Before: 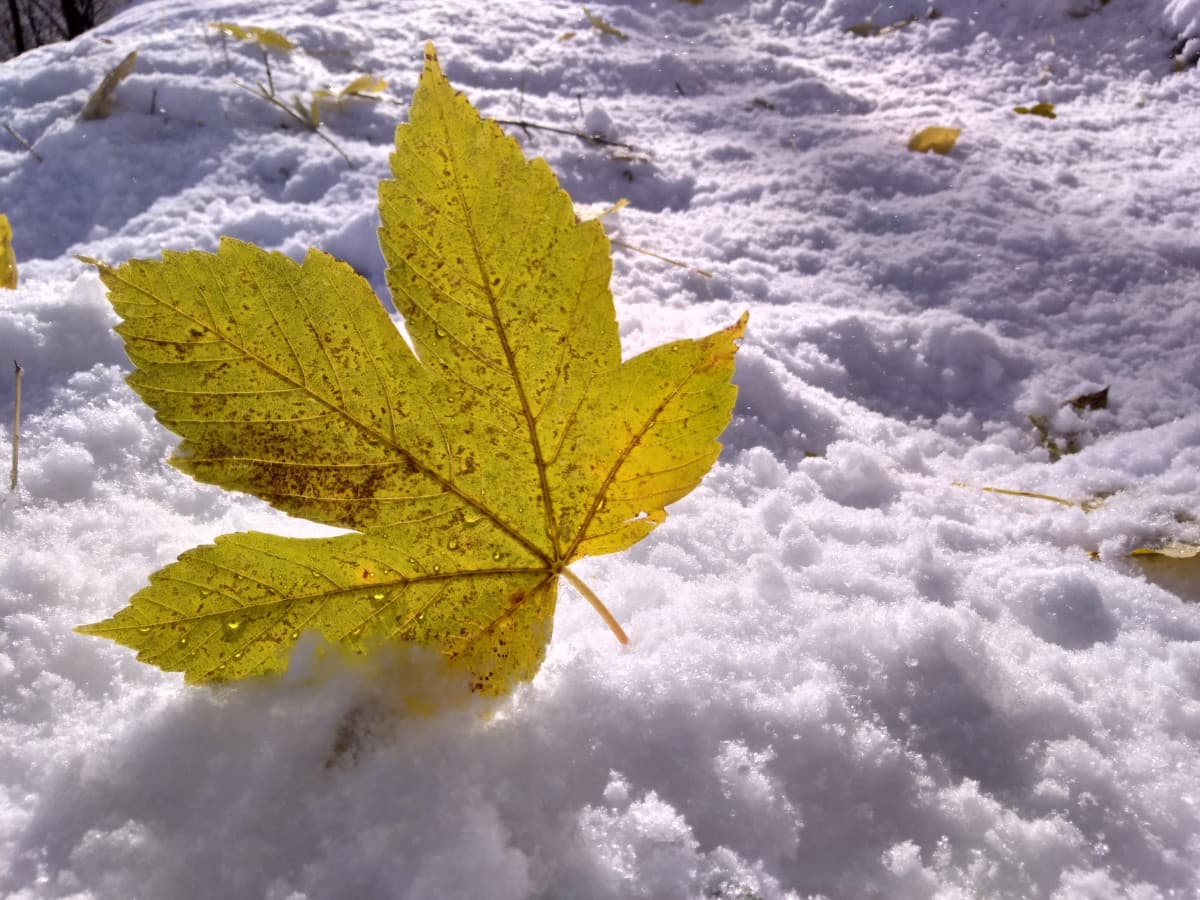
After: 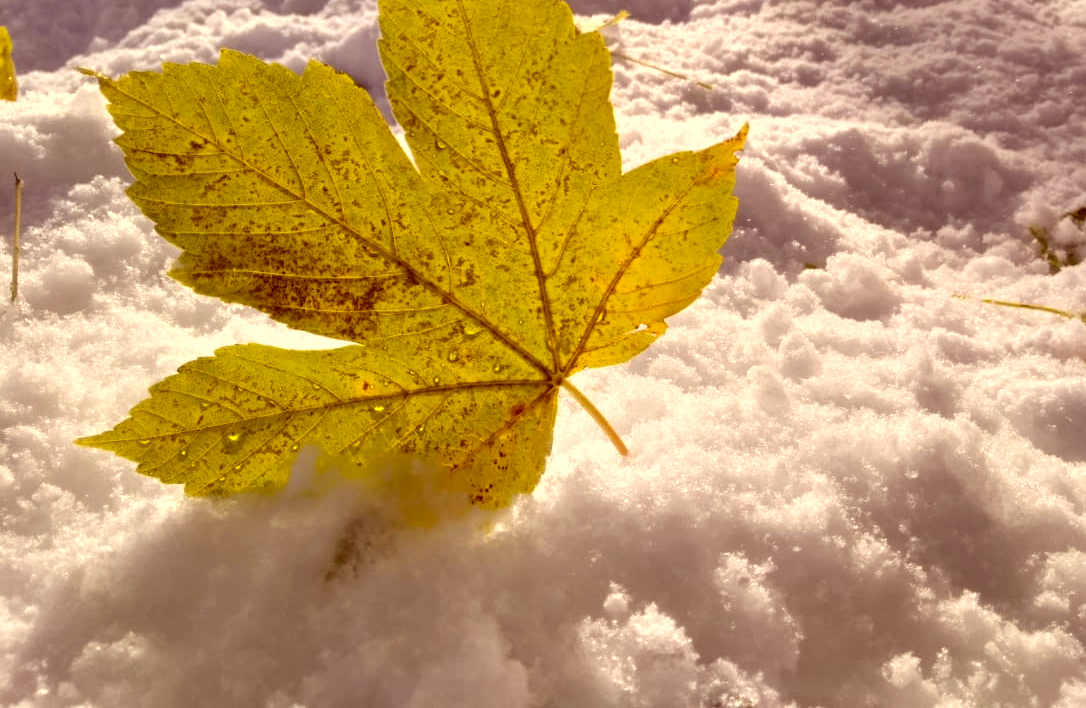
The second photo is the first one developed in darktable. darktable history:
crop: top 20.916%, right 9.437%, bottom 0.316%
exposure: exposure 0.191 EV, compensate highlight preservation false
color correction: highlights a* 1.12, highlights b* 24.26, shadows a* 15.58, shadows b* 24.26
